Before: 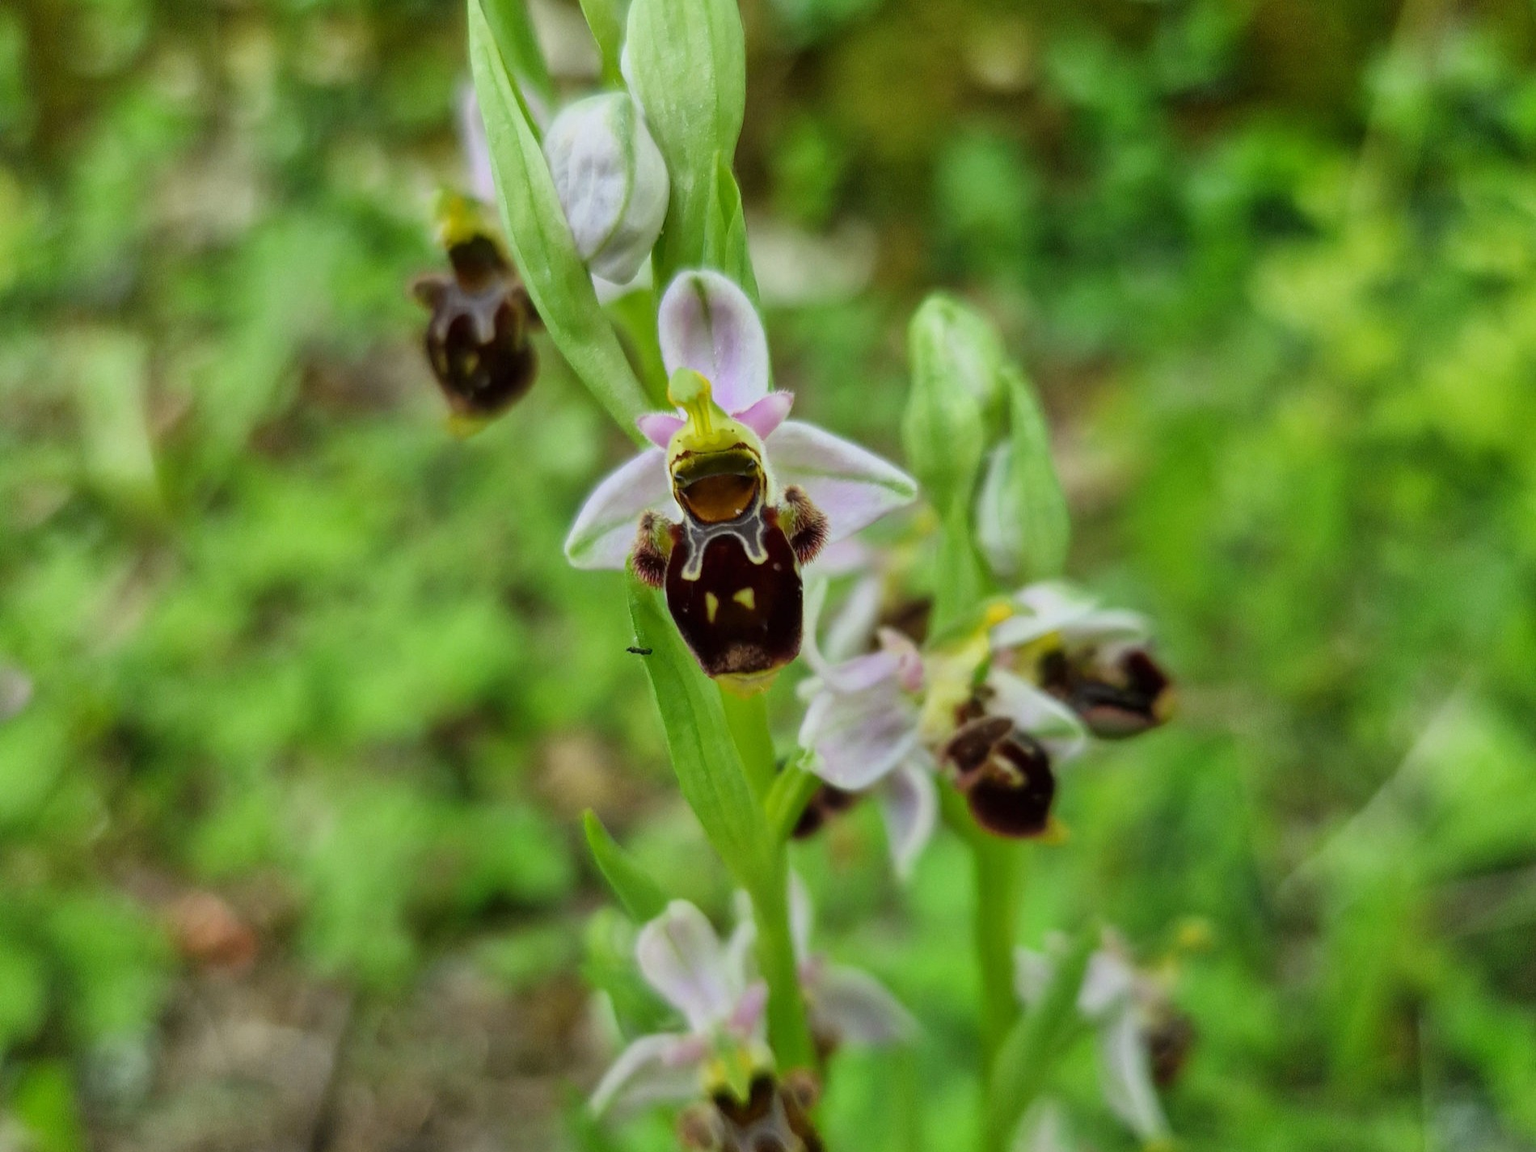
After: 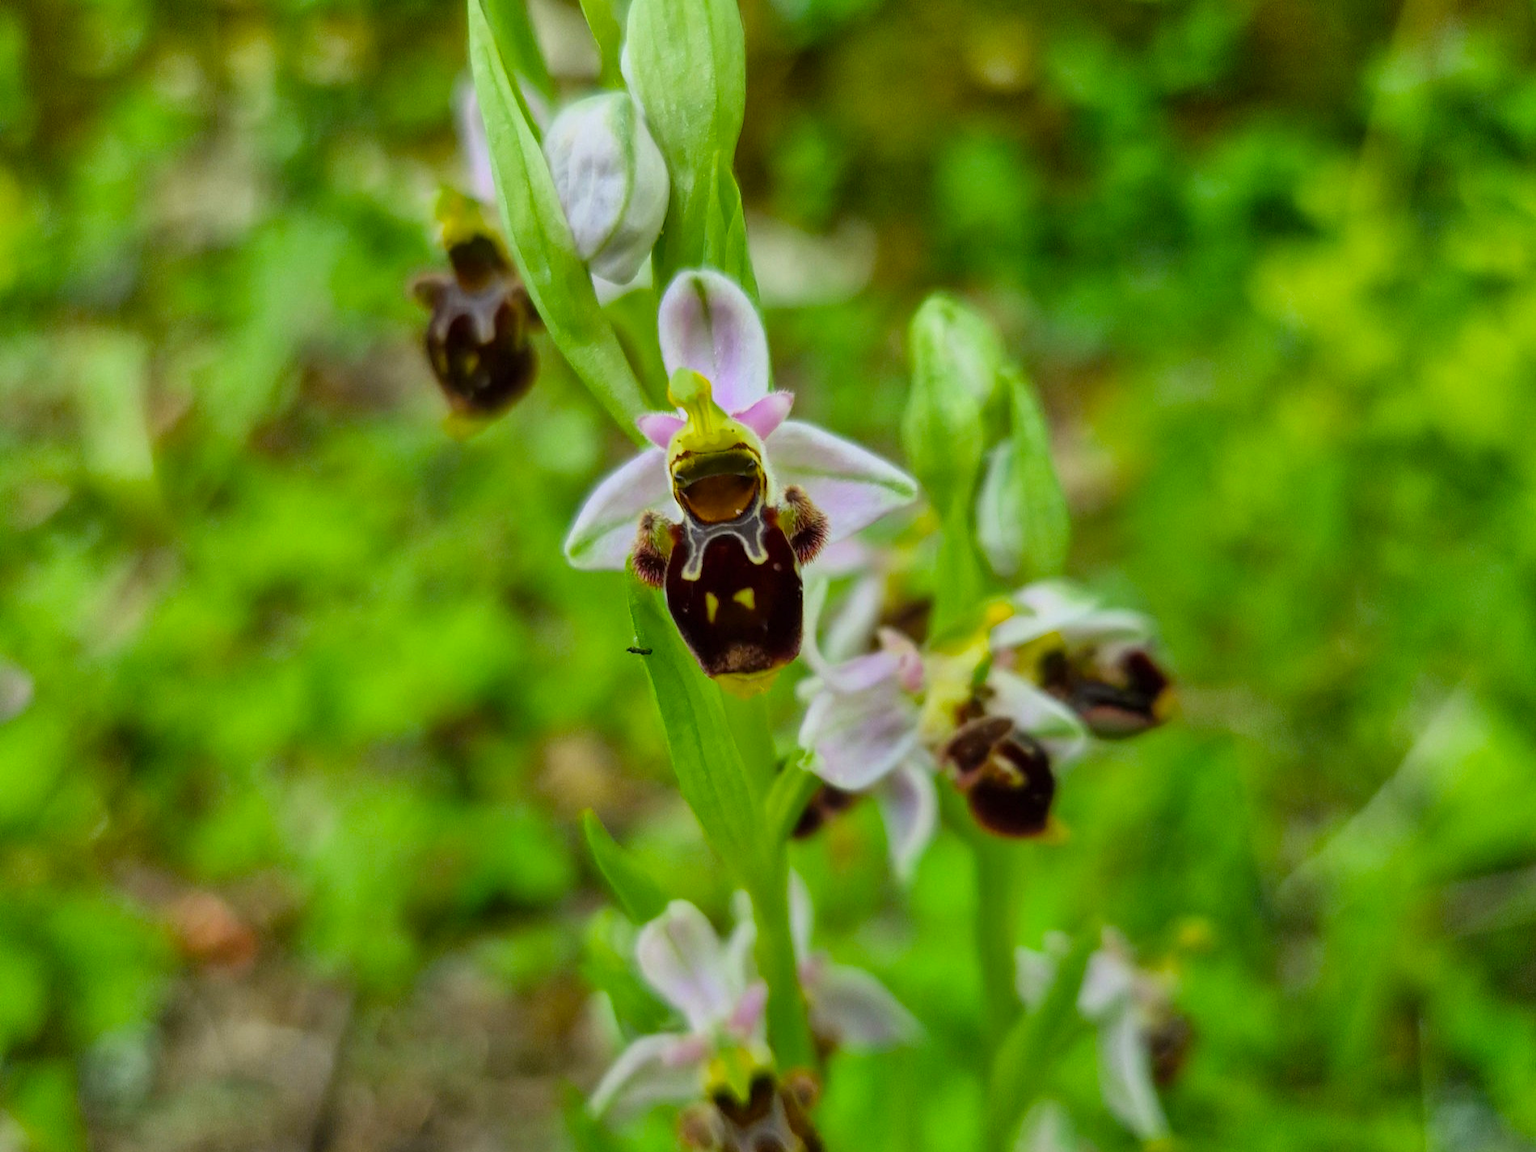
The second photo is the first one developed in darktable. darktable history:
color balance rgb: perceptual saturation grading › global saturation 20%, global vibrance 20%
tone equalizer: on, module defaults
